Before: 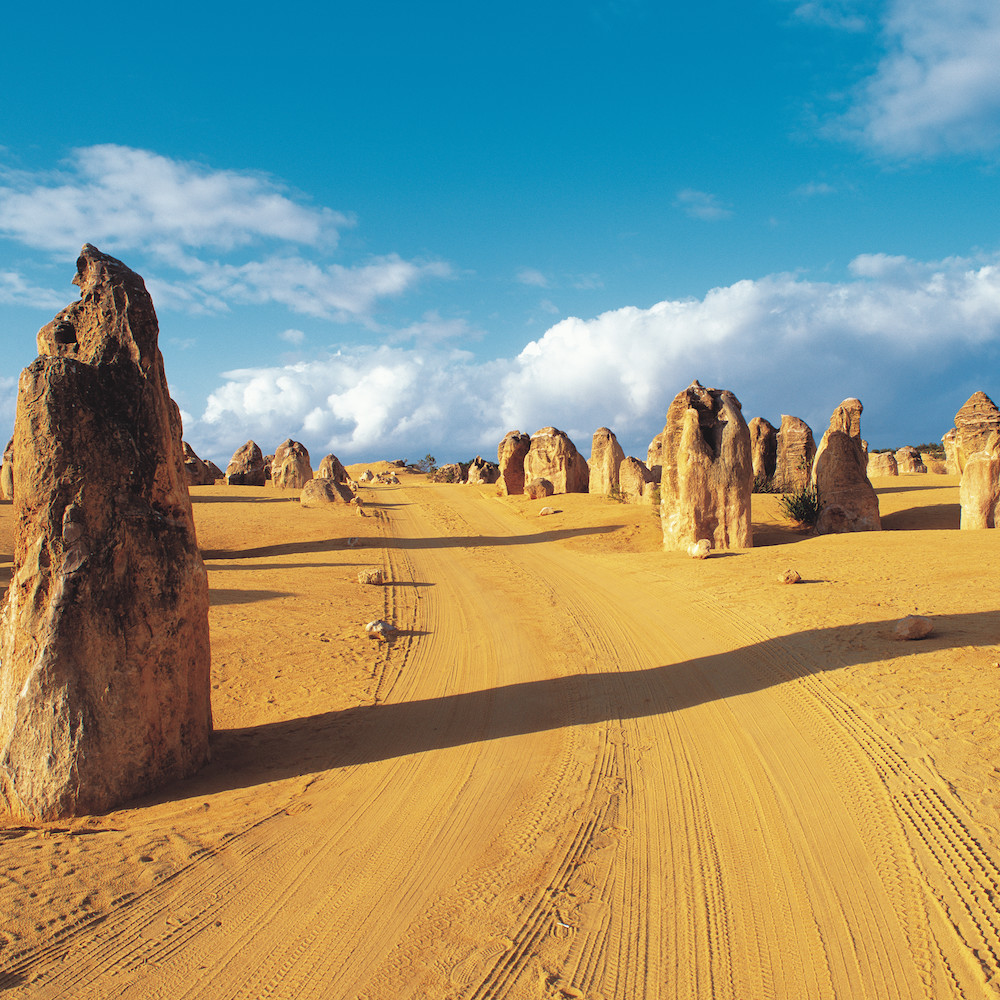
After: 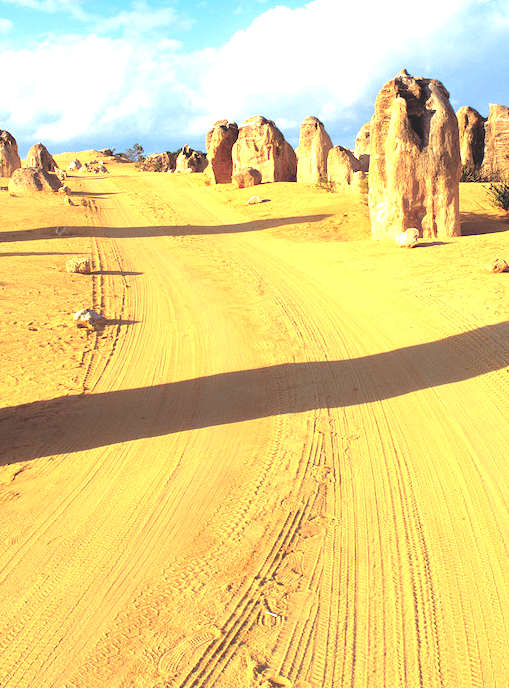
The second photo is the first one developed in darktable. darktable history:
crop and rotate: left 29.237%, top 31.152%, right 19.807%
exposure: black level correction 0, exposure 1 EV, compensate exposure bias true, compensate highlight preservation false
